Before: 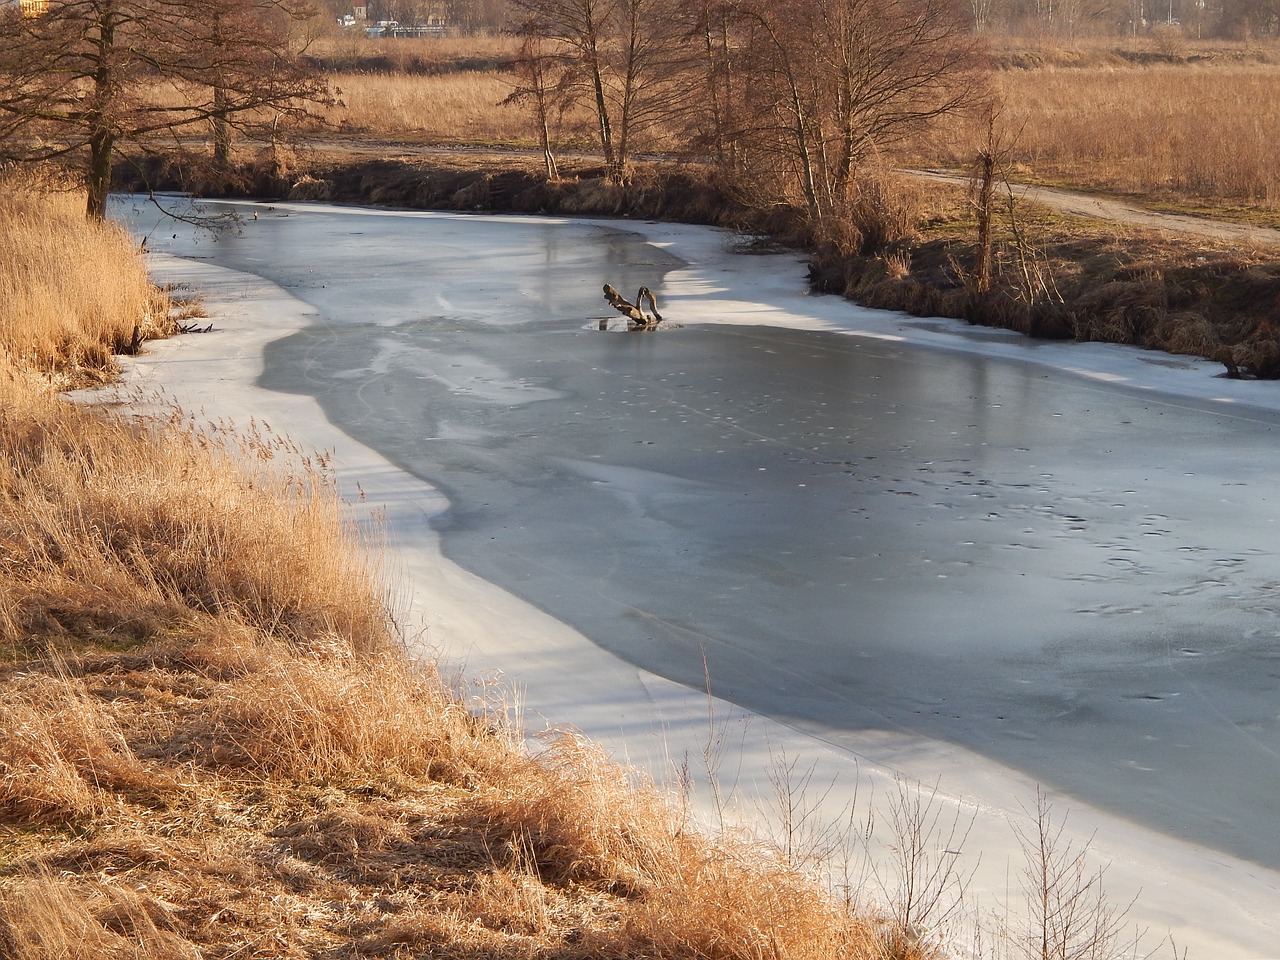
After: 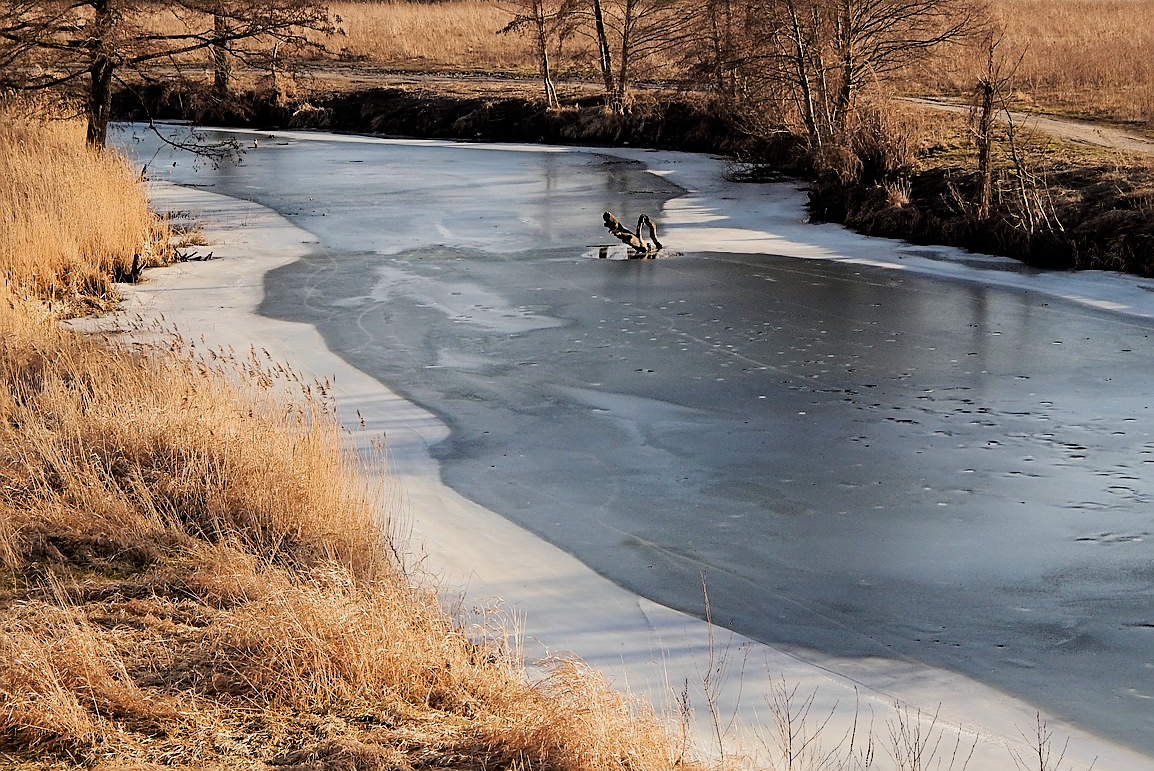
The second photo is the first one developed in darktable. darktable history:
sharpen: on, module defaults
filmic rgb: black relative exposure -5.06 EV, white relative exposure 3.98 EV, threshold 2.94 EV, hardness 2.88, contrast 1.298, color science v6 (2022), enable highlight reconstruction true
haze removal: compatibility mode true, adaptive false
crop: top 7.529%, right 9.782%, bottom 12.056%
